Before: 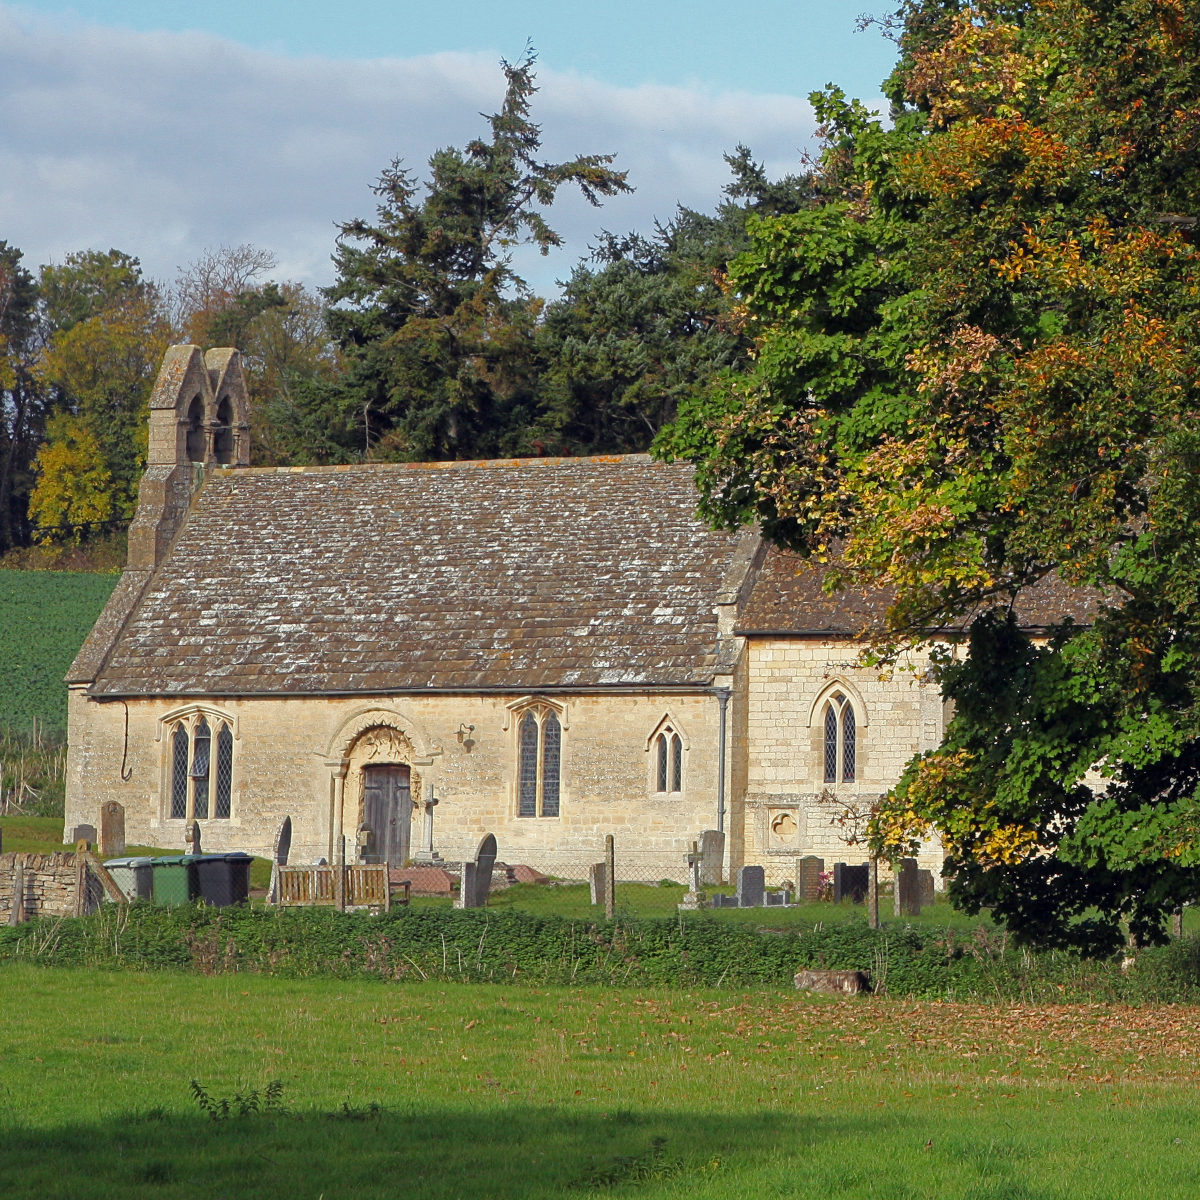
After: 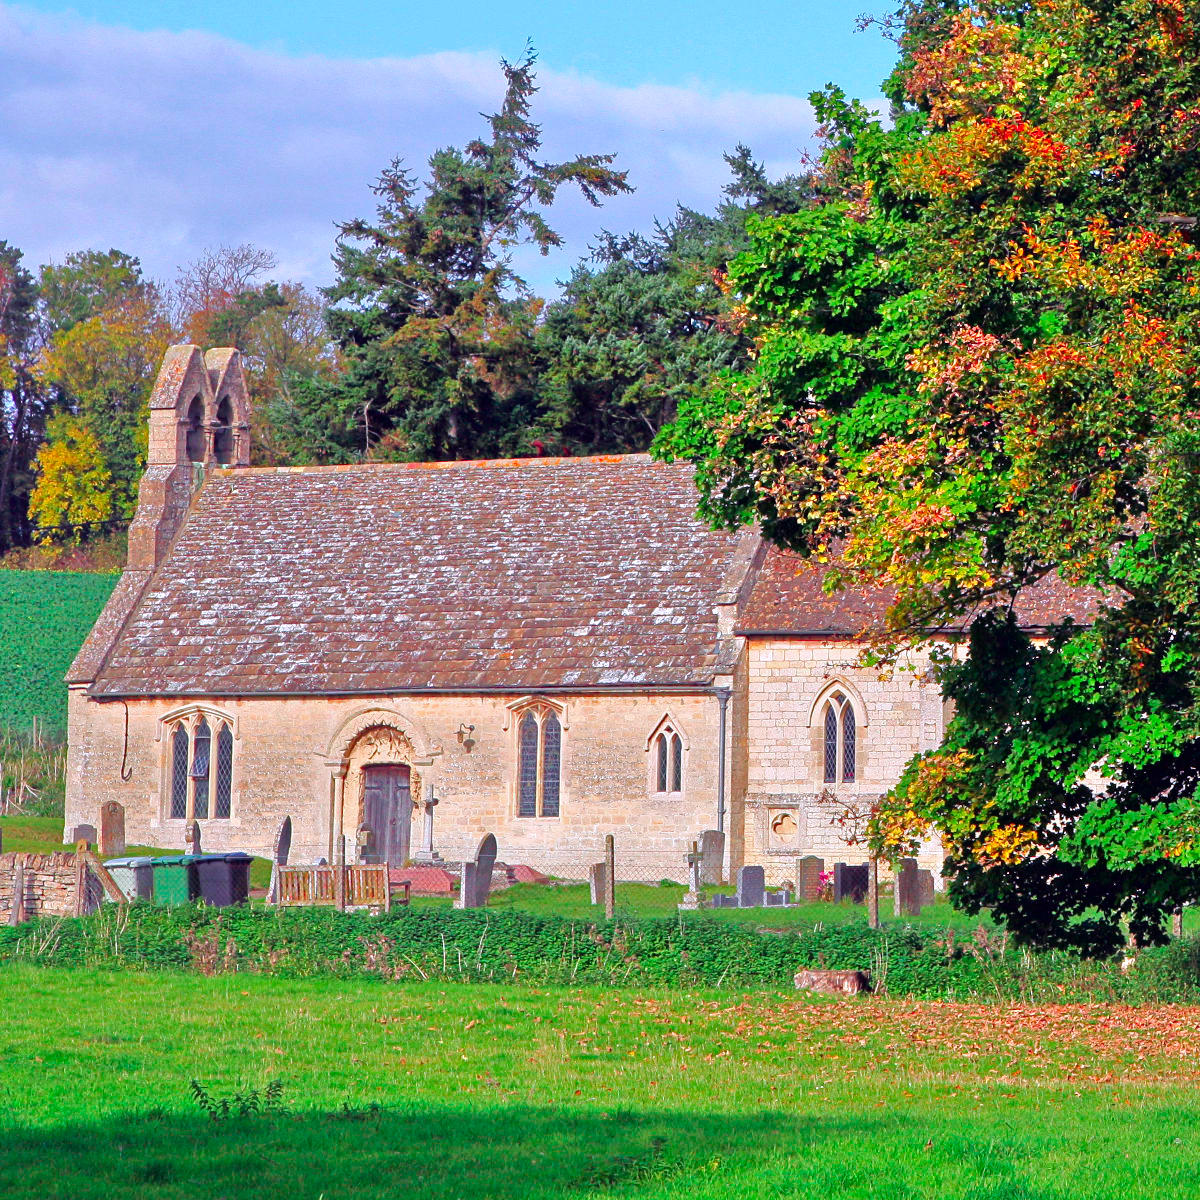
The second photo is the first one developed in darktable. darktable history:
contrast brightness saturation: contrast 0.13, brightness -0.05, saturation 0.16
color contrast: green-magenta contrast 1.73, blue-yellow contrast 1.15
color calibration: illuminant as shot in camera, x 0.363, y 0.385, temperature 4528.04 K
tone equalizer: -7 EV 0.15 EV, -6 EV 0.6 EV, -5 EV 1.15 EV, -4 EV 1.33 EV, -3 EV 1.15 EV, -2 EV 0.6 EV, -1 EV 0.15 EV, mask exposure compensation -0.5 EV
